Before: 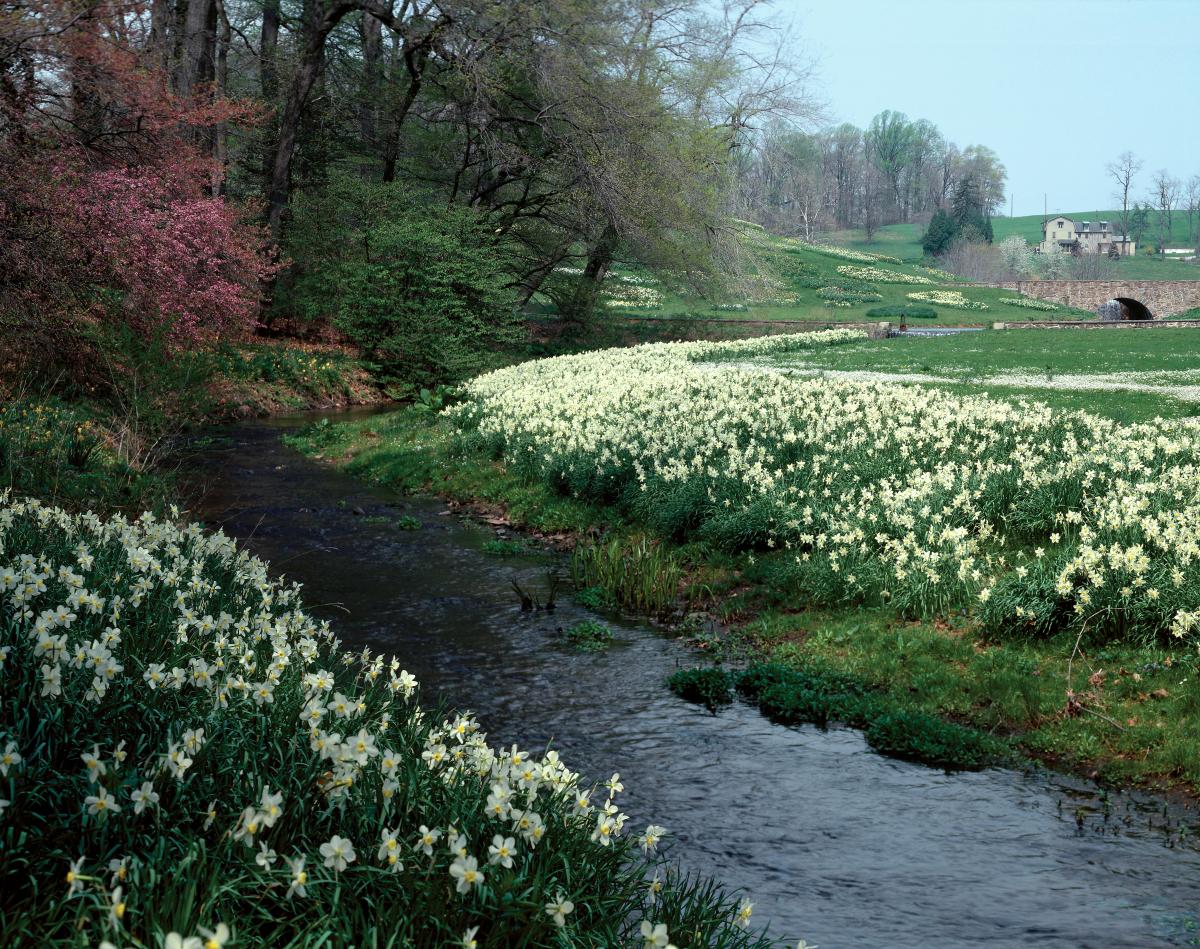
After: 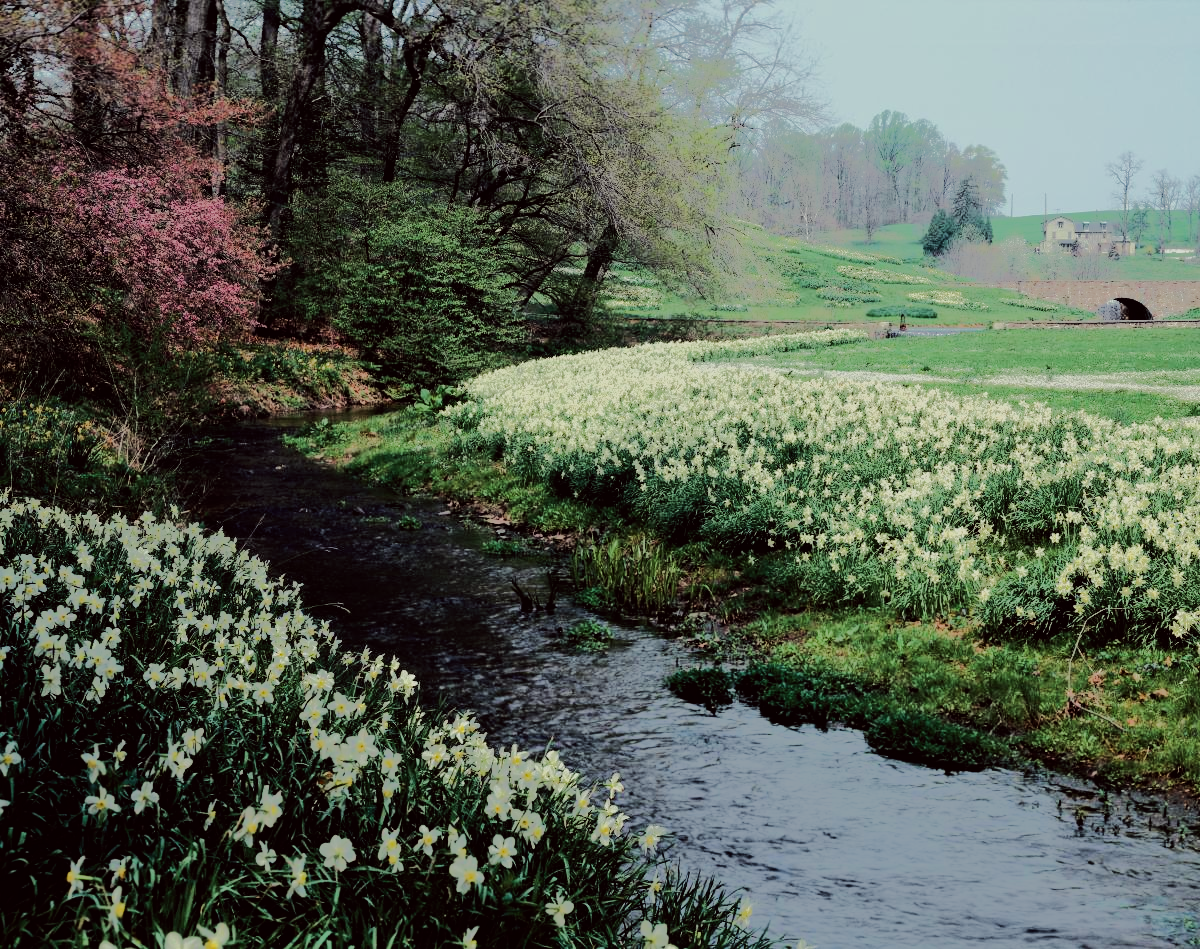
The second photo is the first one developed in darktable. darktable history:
tone equalizer: -8 EV -0.511 EV, -7 EV -0.305 EV, -6 EV -0.119 EV, -5 EV 0.439 EV, -4 EV 0.983 EV, -3 EV 0.795 EV, -2 EV -0.01 EV, -1 EV 0.141 EV, +0 EV -0.007 EV, edges refinement/feathering 500, mask exposure compensation -1.57 EV, preserve details no
color correction: highlights a* -0.941, highlights b* 4.44, shadows a* 3.51
filmic rgb: black relative exposure -7.65 EV, white relative exposure 4.56 EV, hardness 3.61, iterations of high-quality reconstruction 0
